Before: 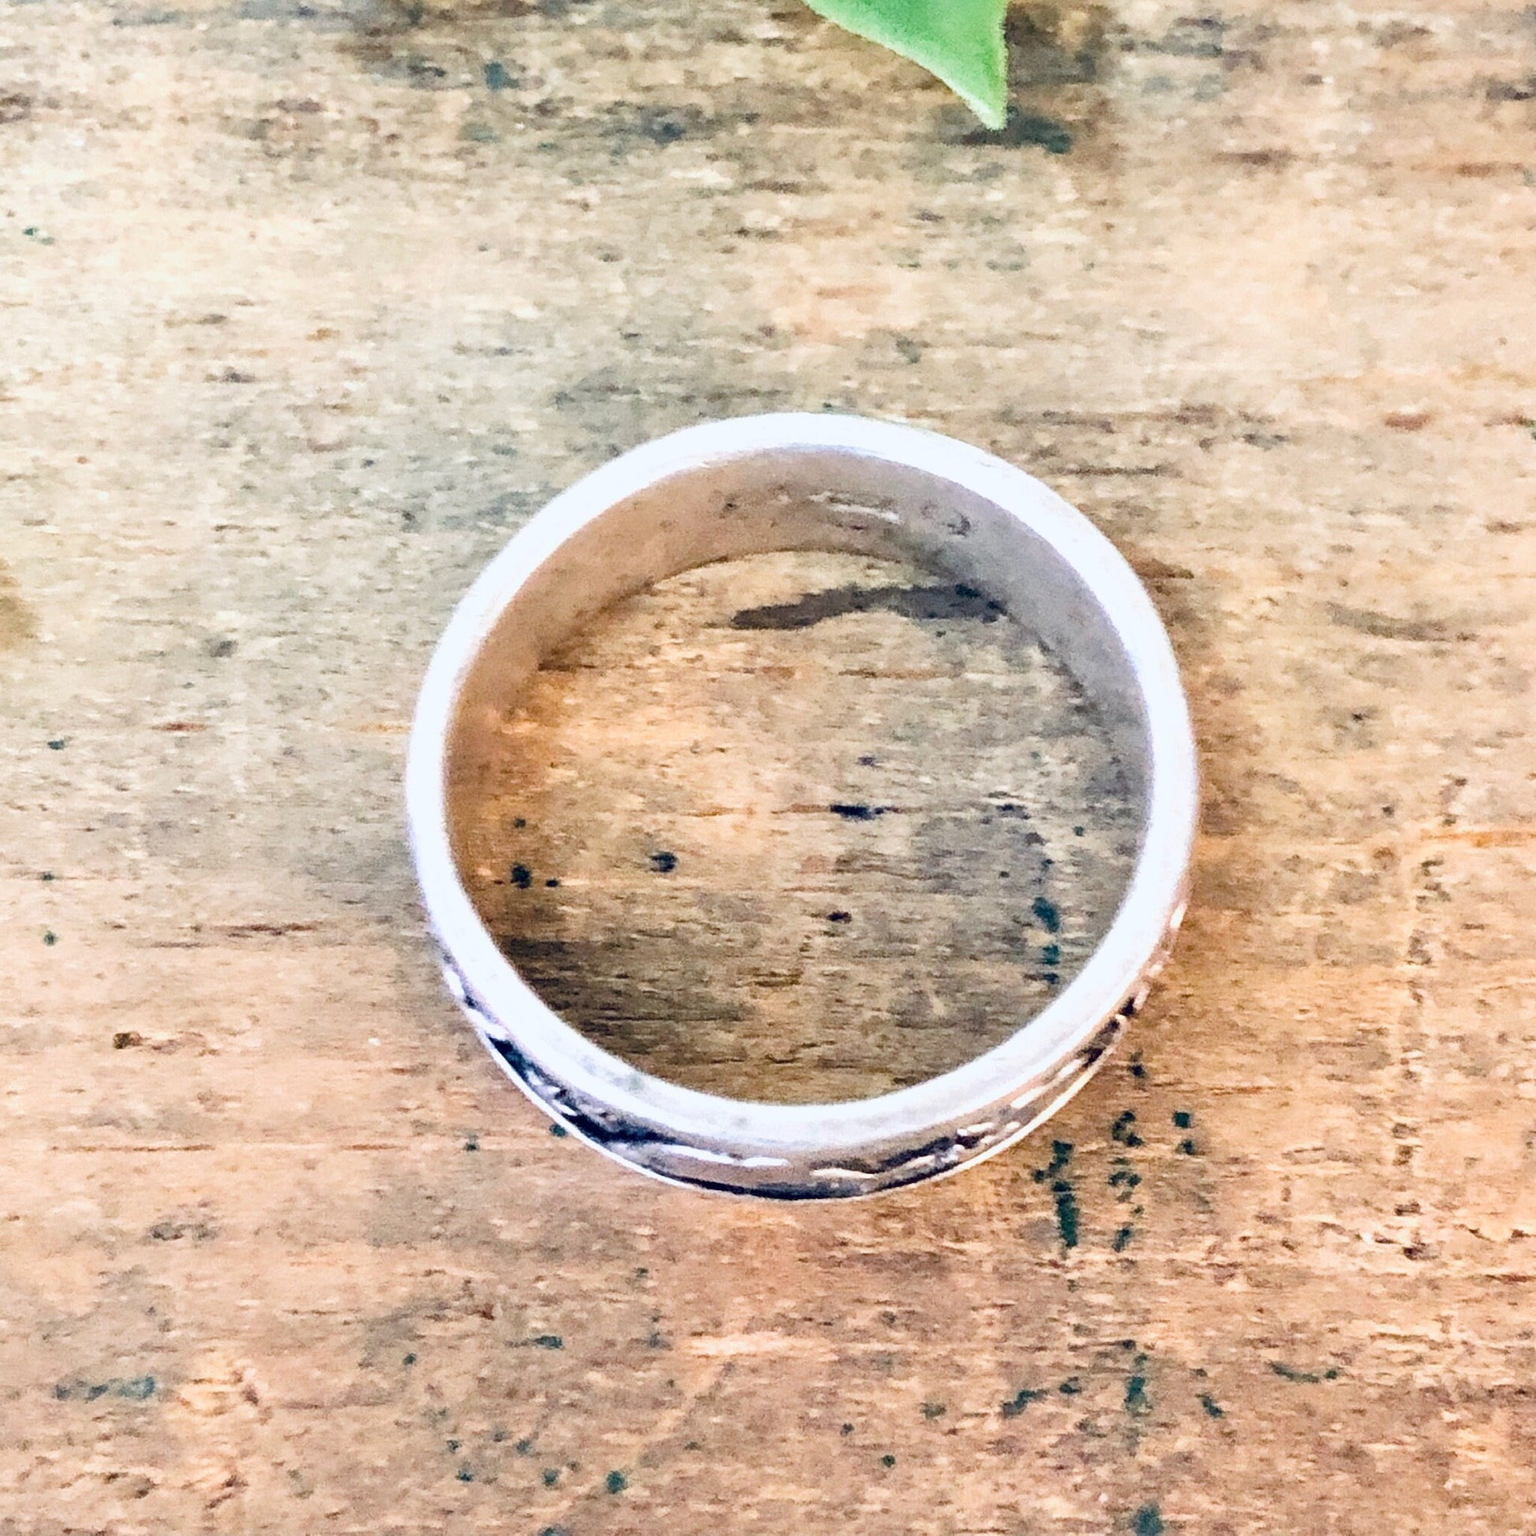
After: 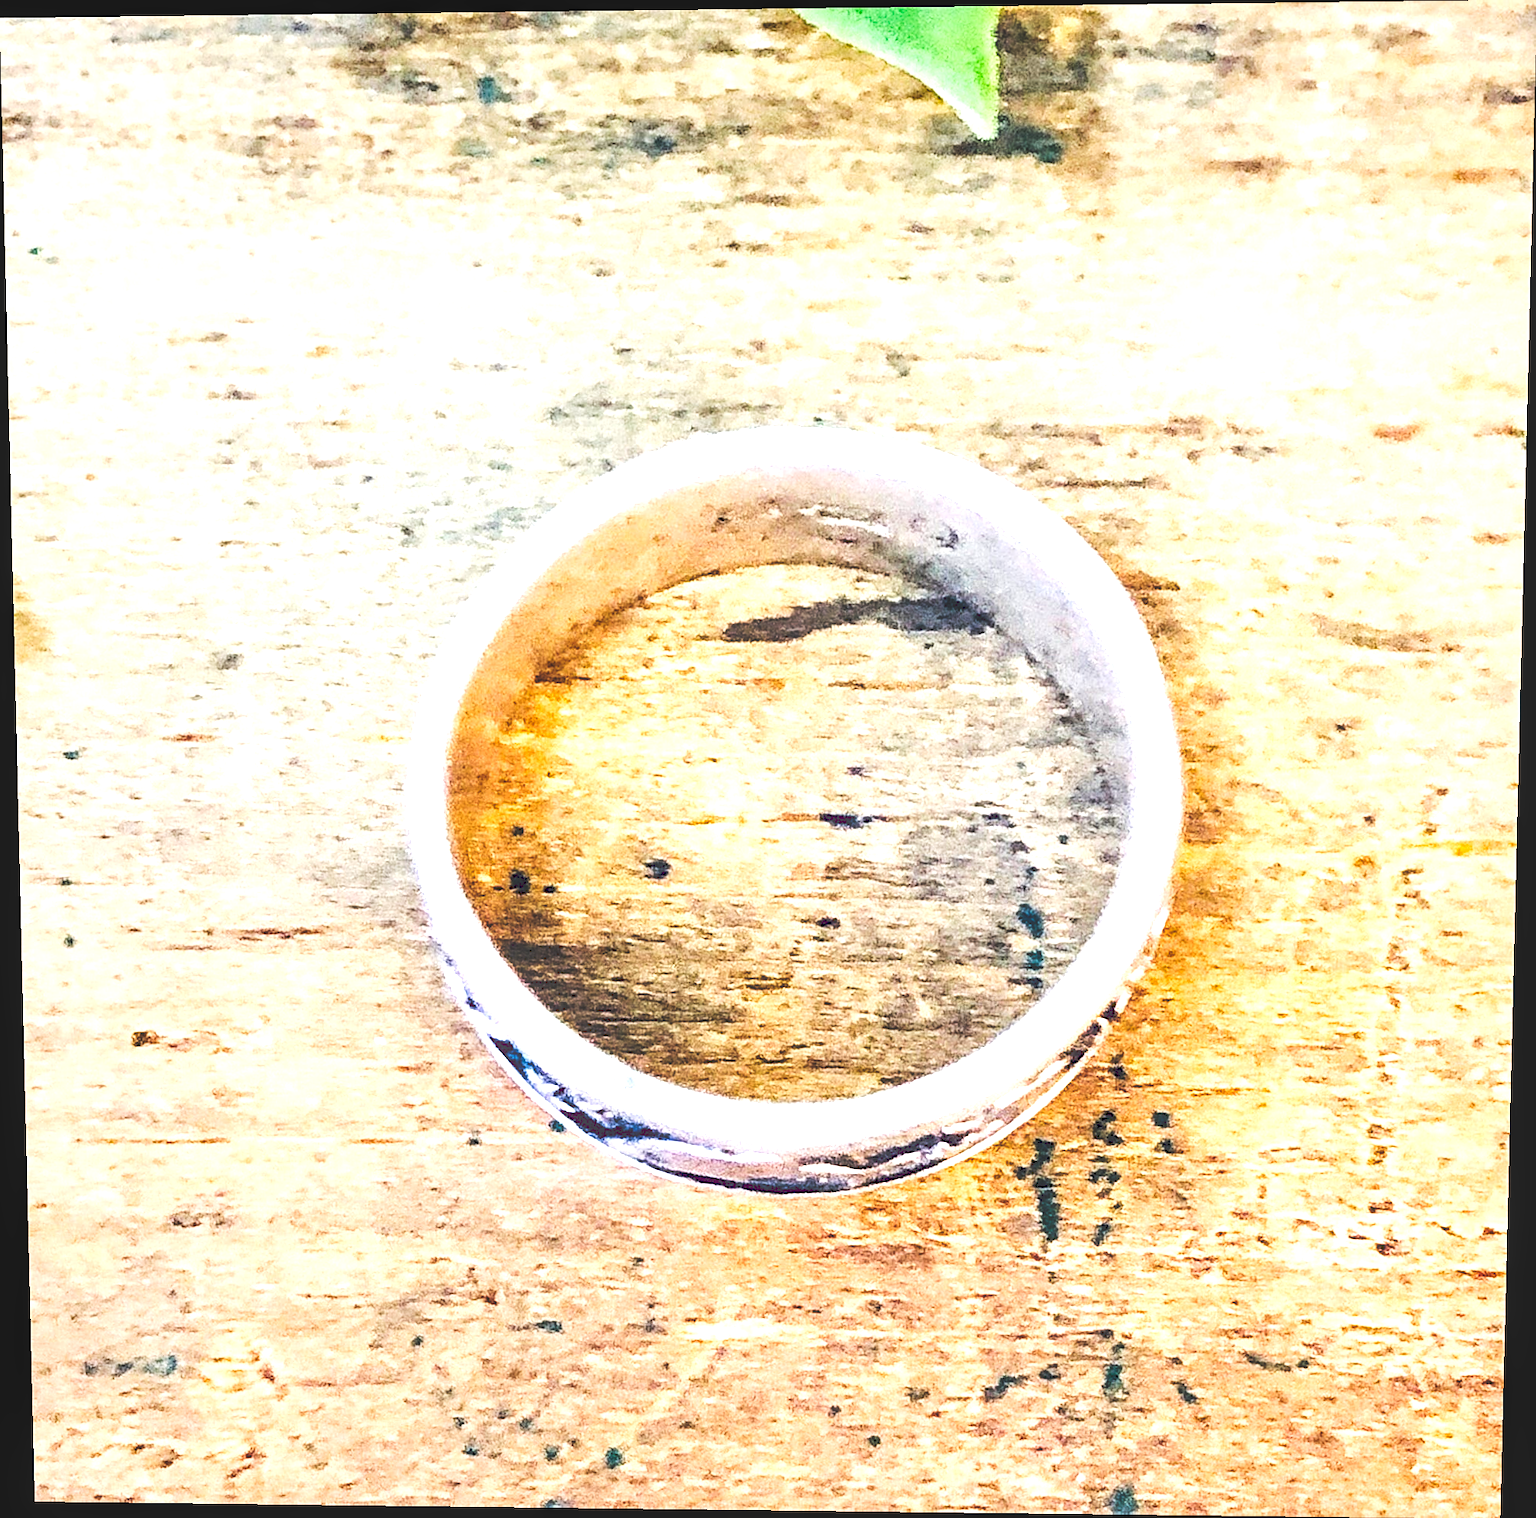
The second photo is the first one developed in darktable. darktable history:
color balance rgb: perceptual saturation grading › global saturation 30%, global vibrance 30%
tone curve: curves: ch0 [(0, 0) (0.003, 0.224) (0.011, 0.229) (0.025, 0.234) (0.044, 0.242) (0.069, 0.249) (0.1, 0.256) (0.136, 0.265) (0.177, 0.285) (0.224, 0.304) (0.277, 0.337) (0.335, 0.385) (0.399, 0.435) (0.468, 0.507) (0.543, 0.59) (0.623, 0.674) (0.709, 0.763) (0.801, 0.852) (0.898, 0.931) (1, 1)], preserve colors none
local contrast: on, module defaults
exposure: exposure 0.426 EV, compensate highlight preservation false
rotate and perspective: lens shift (vertical) 0.048, lens shift (horizontal) -0.024, automatic cropping off
tone equalizer: -8 EV -0.75 EV, -7 EV -0.7 EV, -6 EV -0.6 EV, -5 EV -0.4 EV, -3 EV 0.4 EV, -2 EV 0.6 EV, -1 EV 0.7 EV, +0 EV 0.75 EV, edges refinement/feathering 500, mask exposure compensation -1.57 EV, preserve details no
sharpen: on, module defaults
